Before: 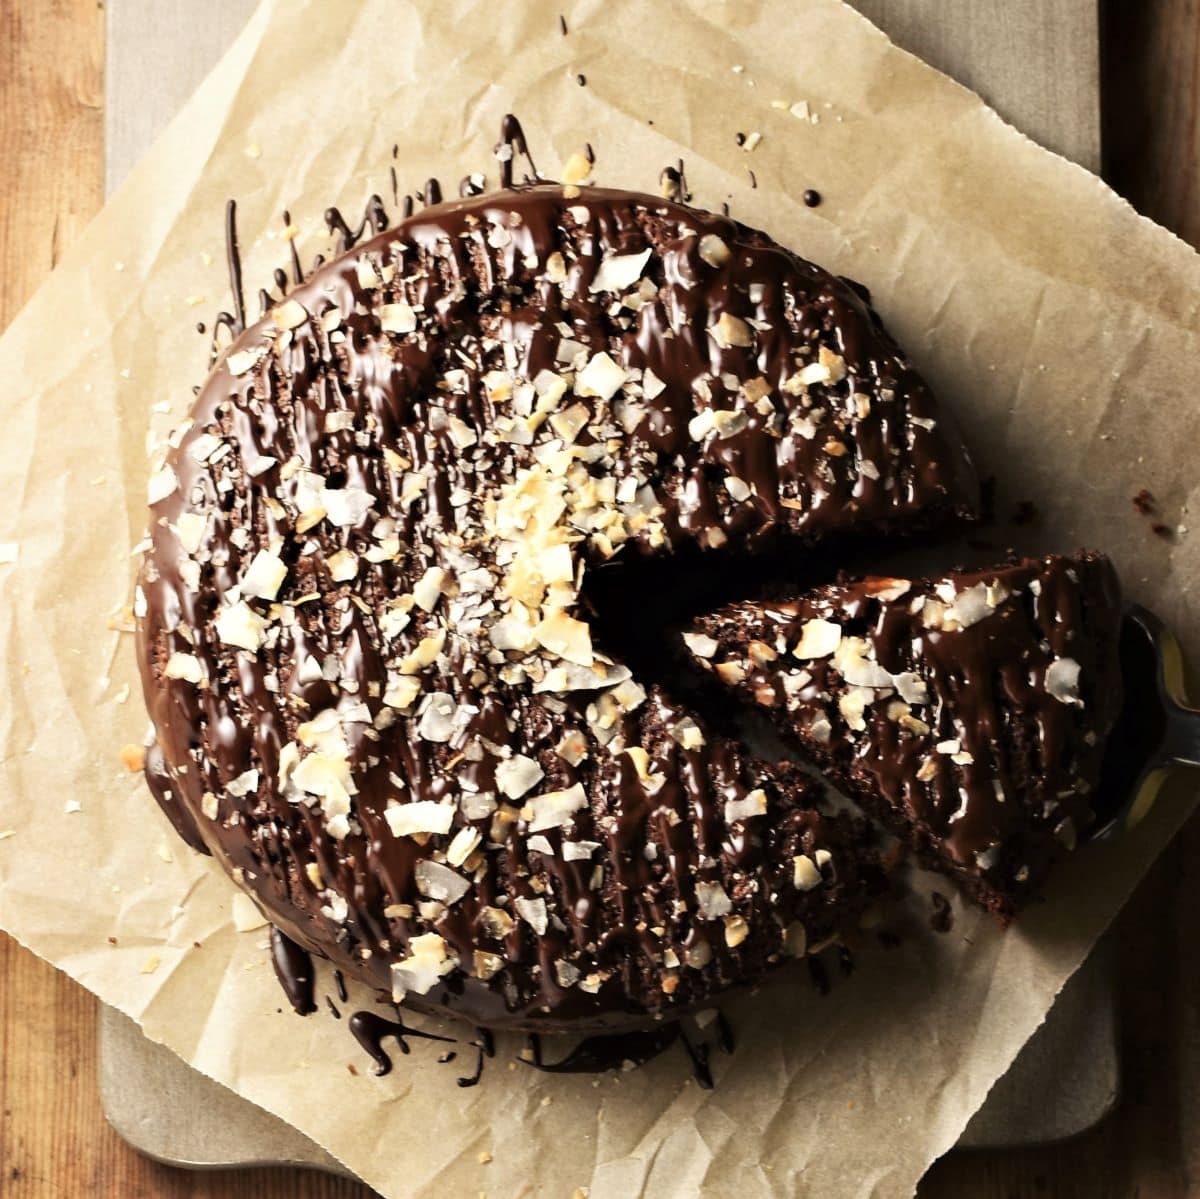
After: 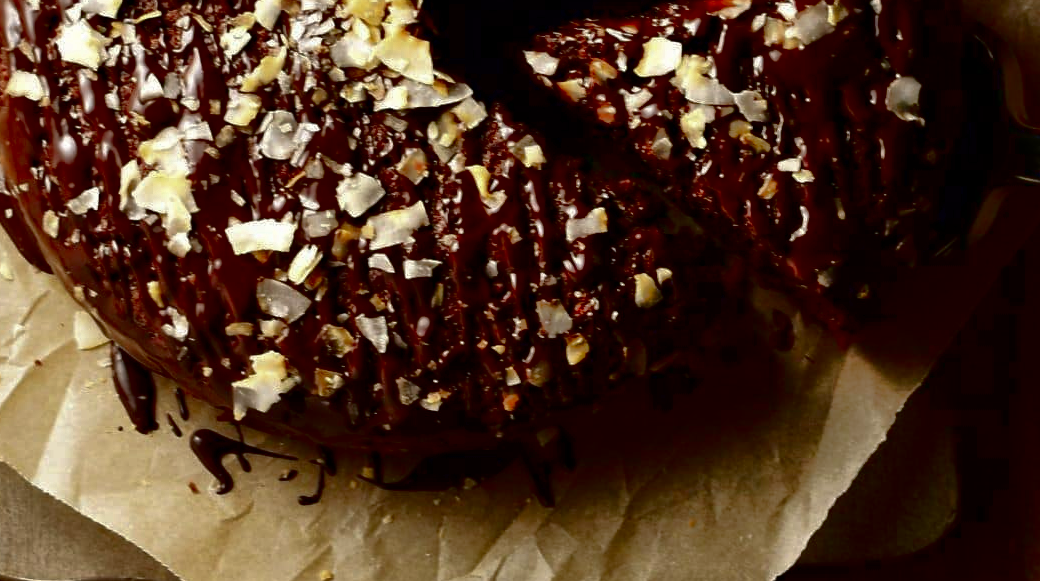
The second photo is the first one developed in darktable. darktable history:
contrast brightness saturation: contrast 0.091, brightness -0.578, saturation 0.169
shadows and highlights: on, module defaults
crop and rotate: left 13.264%, top 48.578%, bottom 2.899%
